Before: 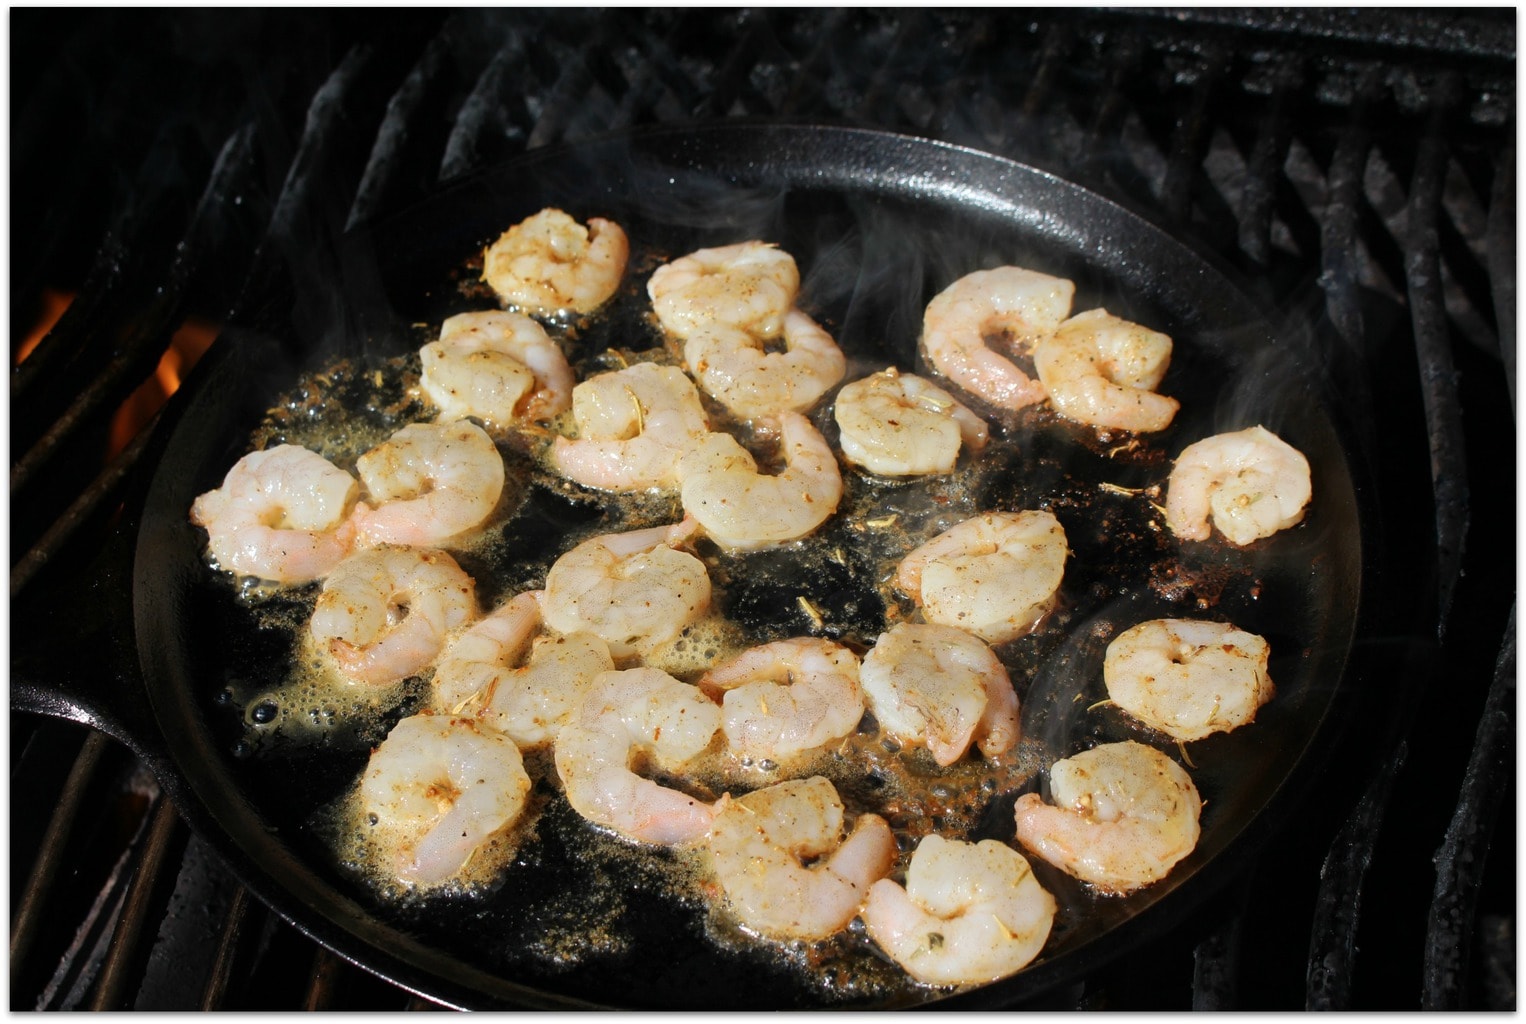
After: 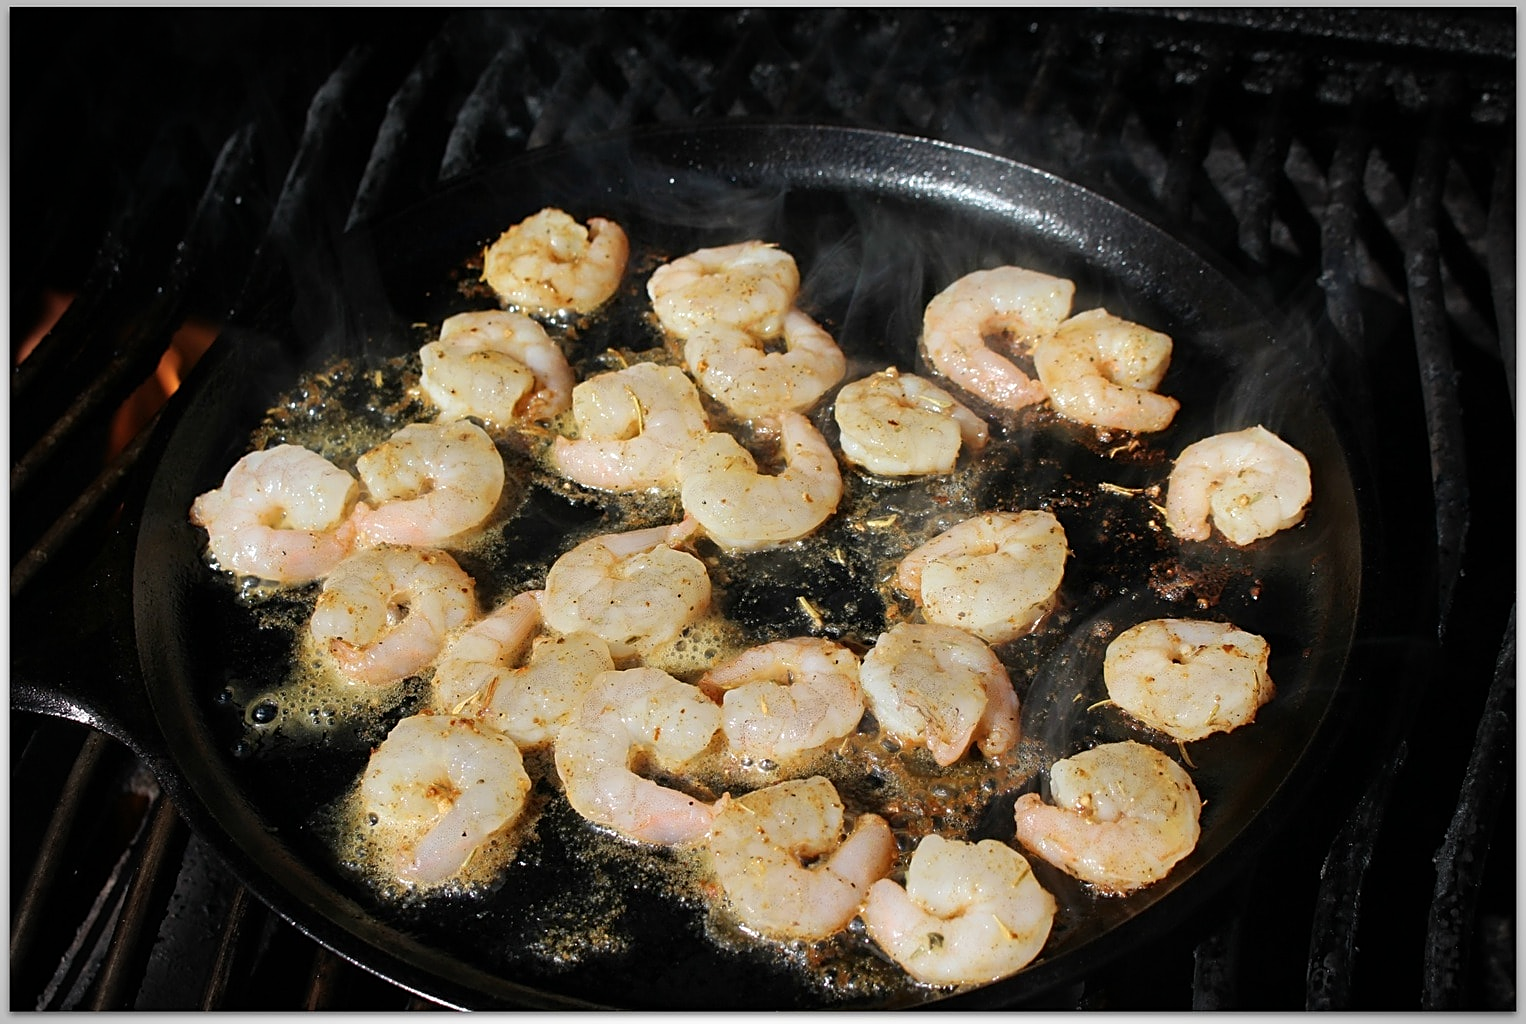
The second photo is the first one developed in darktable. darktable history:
sharpen: amount 0.537
vignetting: center (-0.035, 0.142), automatic ratio true, unbound false
